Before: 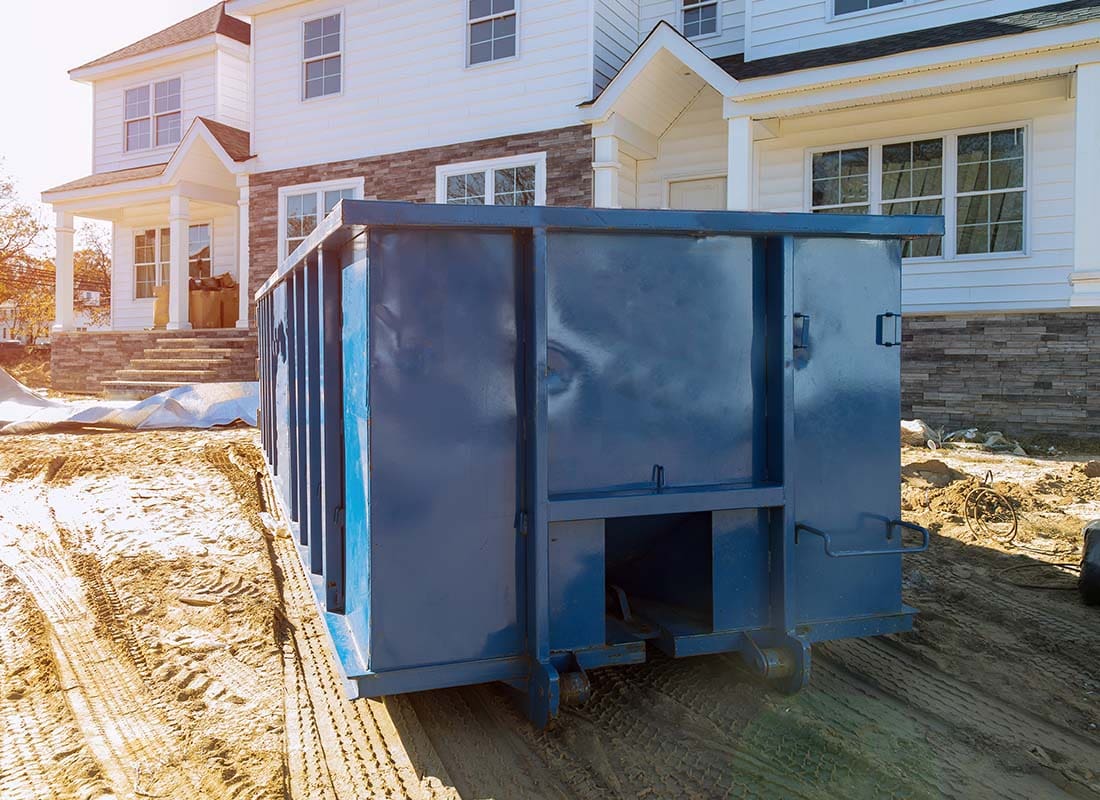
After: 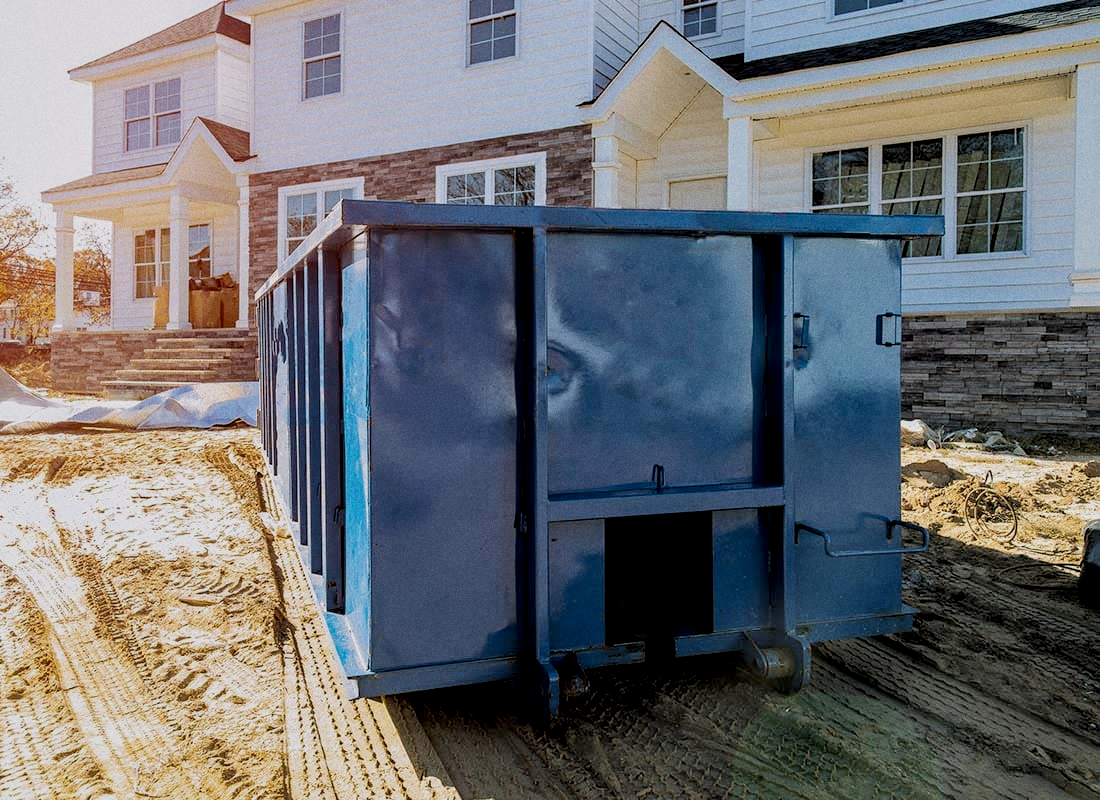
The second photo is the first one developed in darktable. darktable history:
grain: coarseness 0.09 ISO
filmic rgb: black relative exposure -4.88 EV, hardness 2.82
haze removal: compatibility mode true, adaptive false
local contrast: highlights 83%, shadows 81%
